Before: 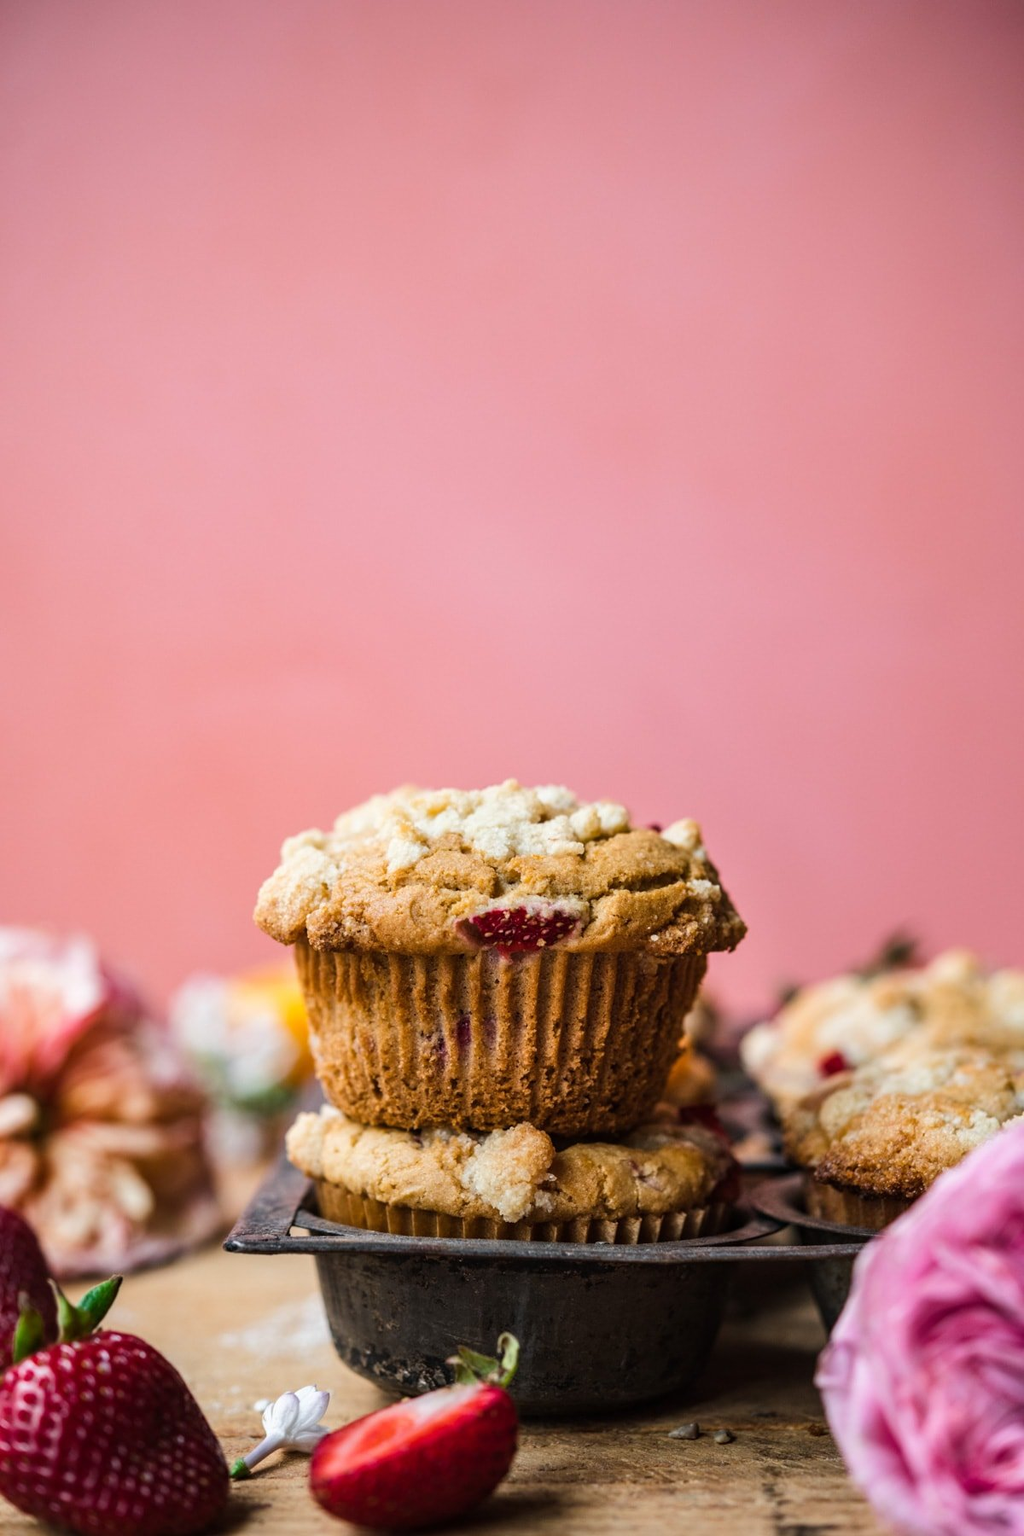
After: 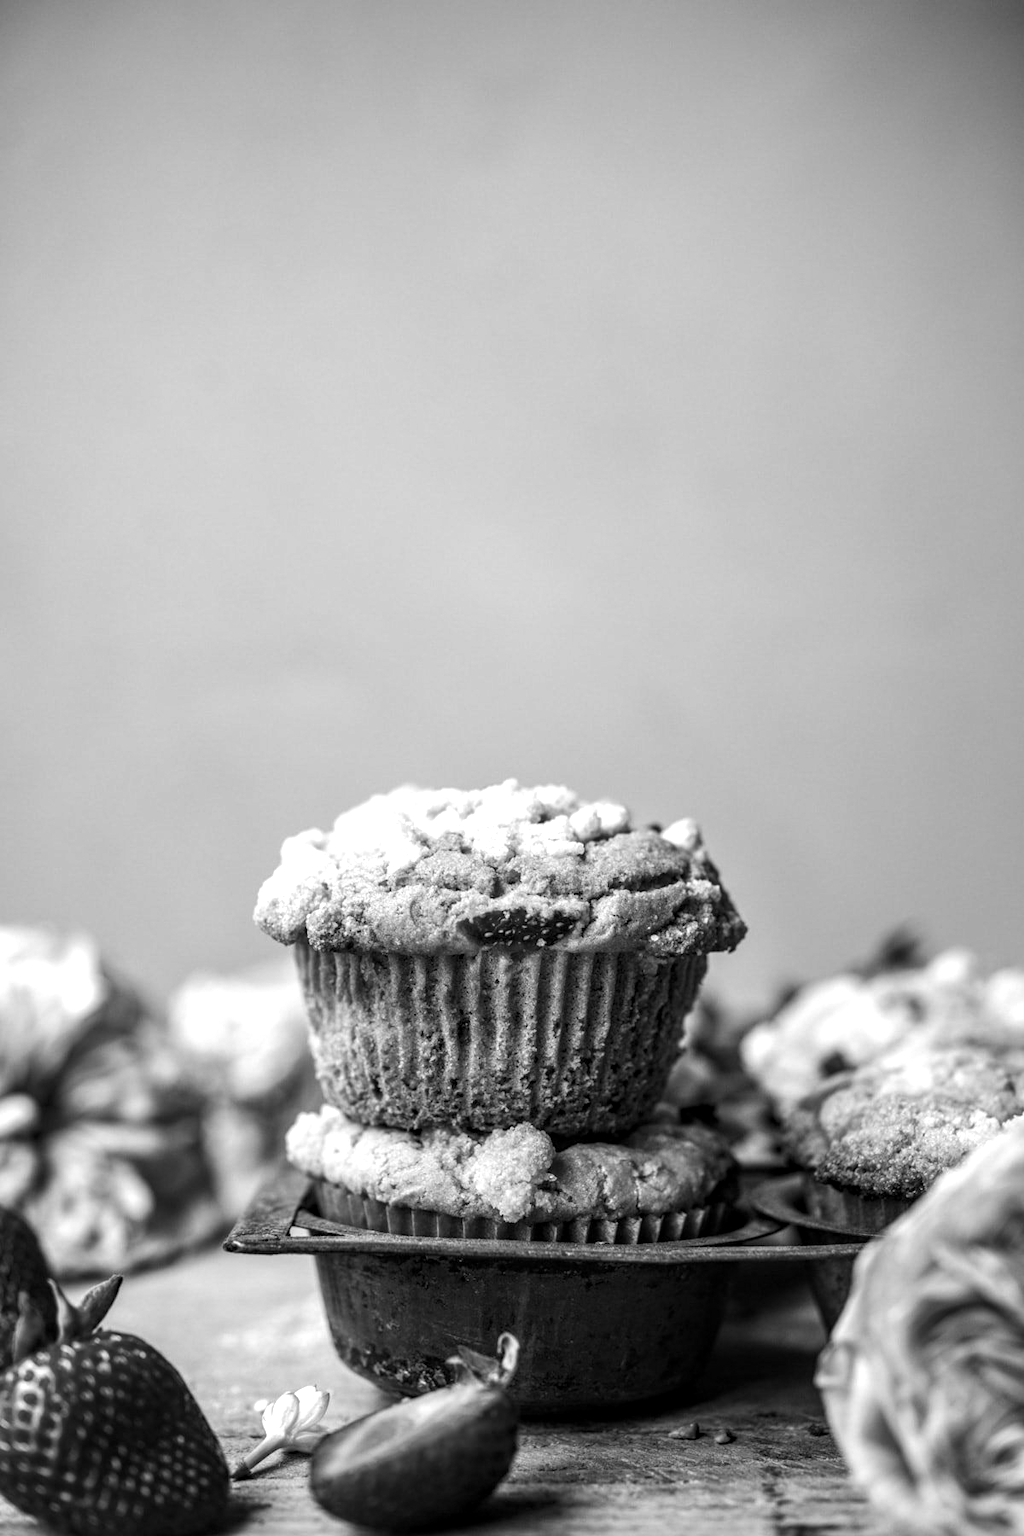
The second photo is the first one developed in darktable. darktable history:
color zones: curves: ch1 [(0, -0.394) (0.143, -0.394) (0.286, -0.394) (0.429, -0.392) (0.571, -0.391) (0.714, -0.391) (0.857, -0.391) (1, -0.394)]
color correction: highlights a* 18.67, highlights b* 35.85, shadows a* 1.12, shadows b* 6.54, saturation 1.05
color balance rgb: shadows lift › hue 84.75°, linear chroma grading › global chroma 9.042%, perceptual saturation grading › global saturation 20%, perceptual saturation grading › highlights -50.166%, perceptual saturation grading › shadows 30.291%, perceptual brilliance grading › highlights 11.254%, global vibrance 40.689%
local contrast: detail 130%
